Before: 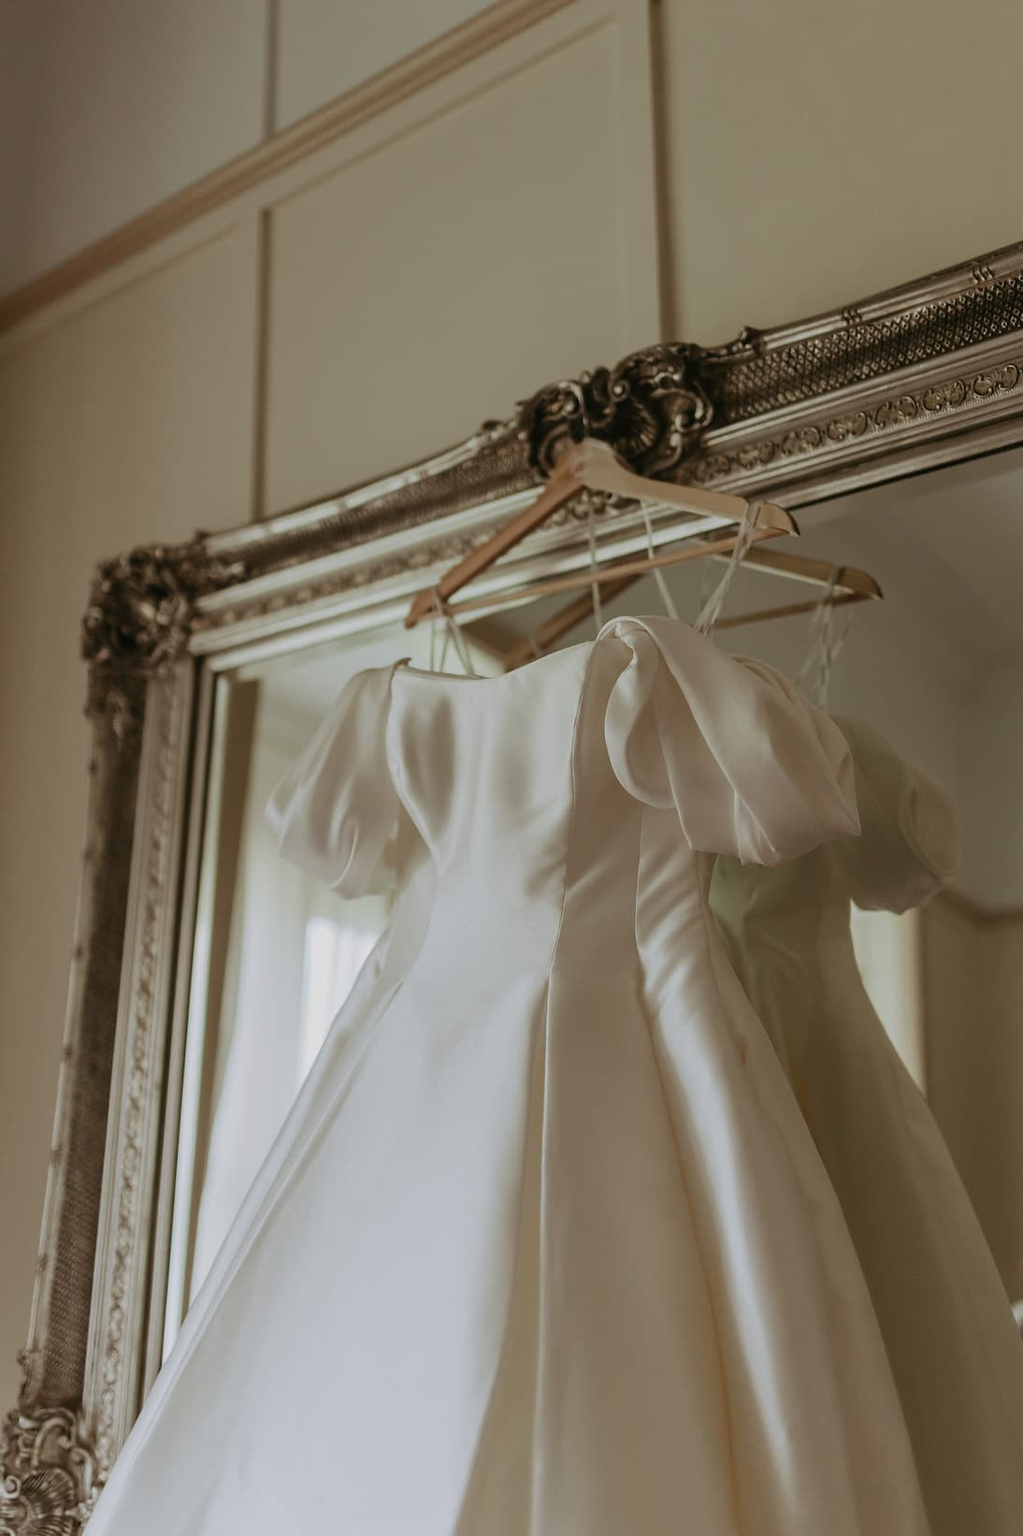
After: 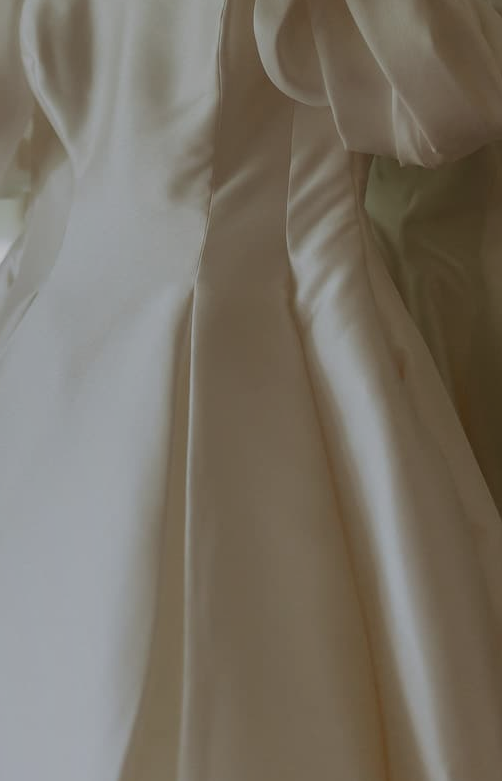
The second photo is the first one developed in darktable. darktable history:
crop: left 35.939%, top 46.183%, right 18.125%, bottom 6.206%
exposure: exposure -0.488 EV, compensate exposure bias true, compensate highlight preservation false
shadows and highlights: shadows 20.93, highlights -36.84, soften with gaussian
